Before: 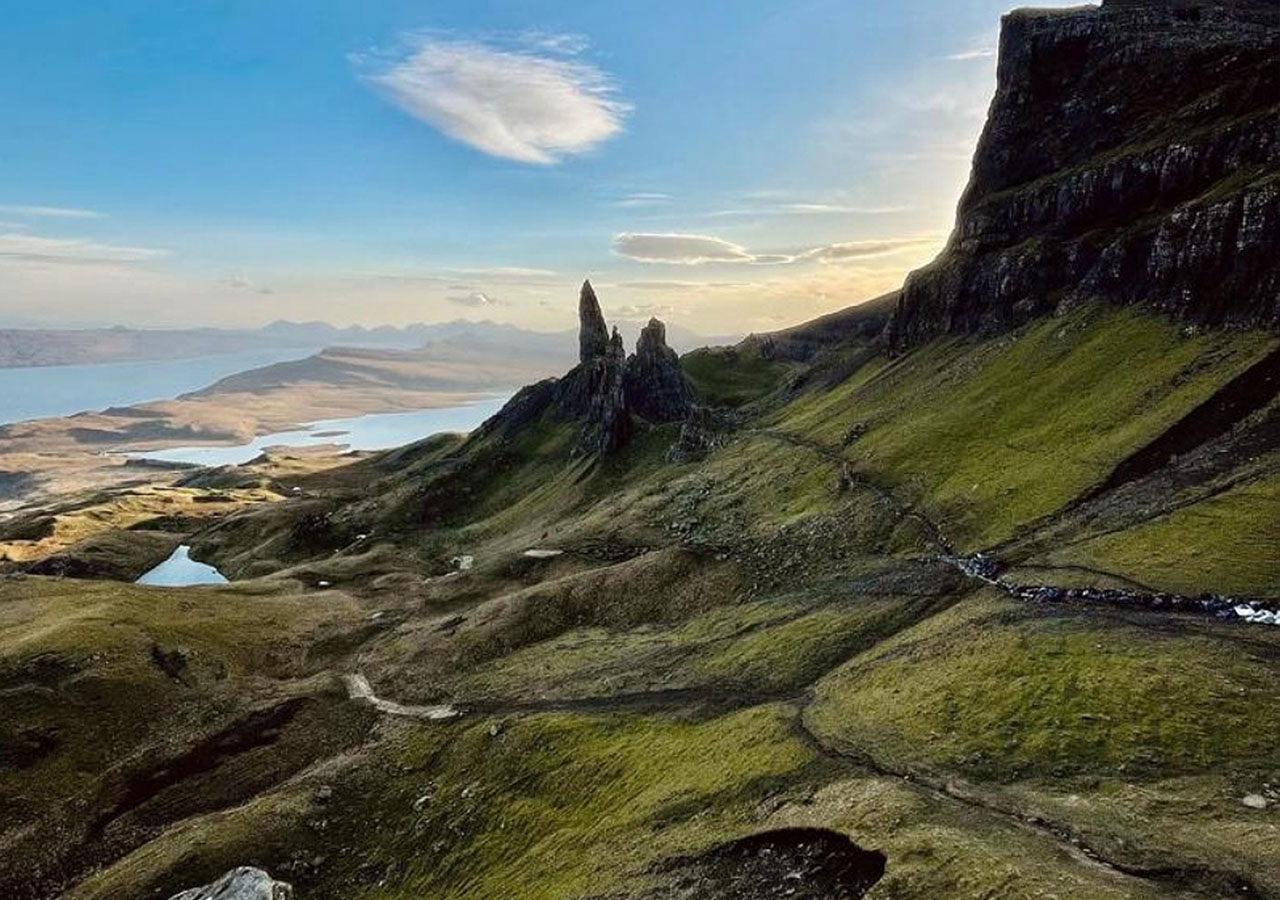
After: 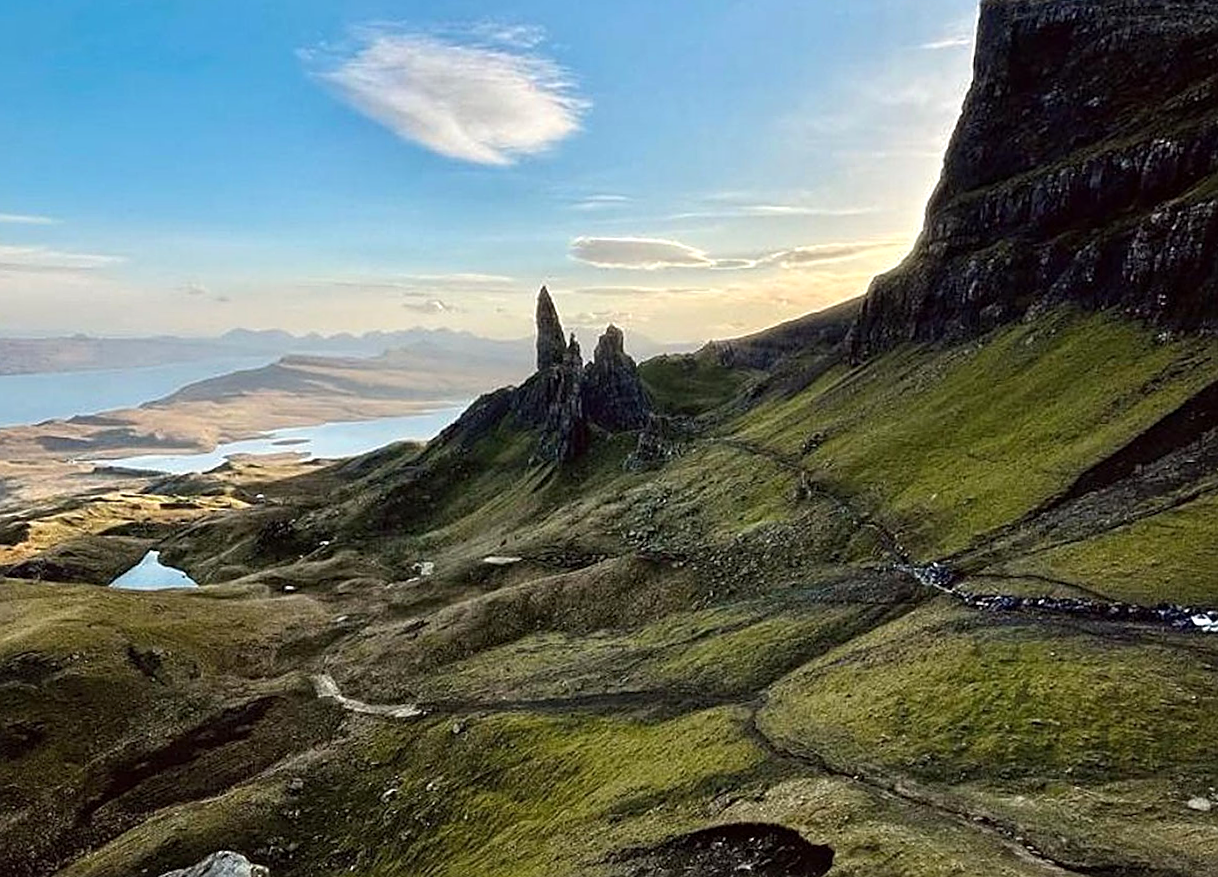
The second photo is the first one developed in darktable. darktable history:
sharpen: on, module defaults
exposure: exposure 0.2 EV, compensate highlight preservation false
rotate and perspective: rotation 0.074°, lens shift (vertical) 0.096, lens shift (horizontal) -0.041, crop left 0.043, crop right 0.952, crop top 0.024, crop bottom 0.979
